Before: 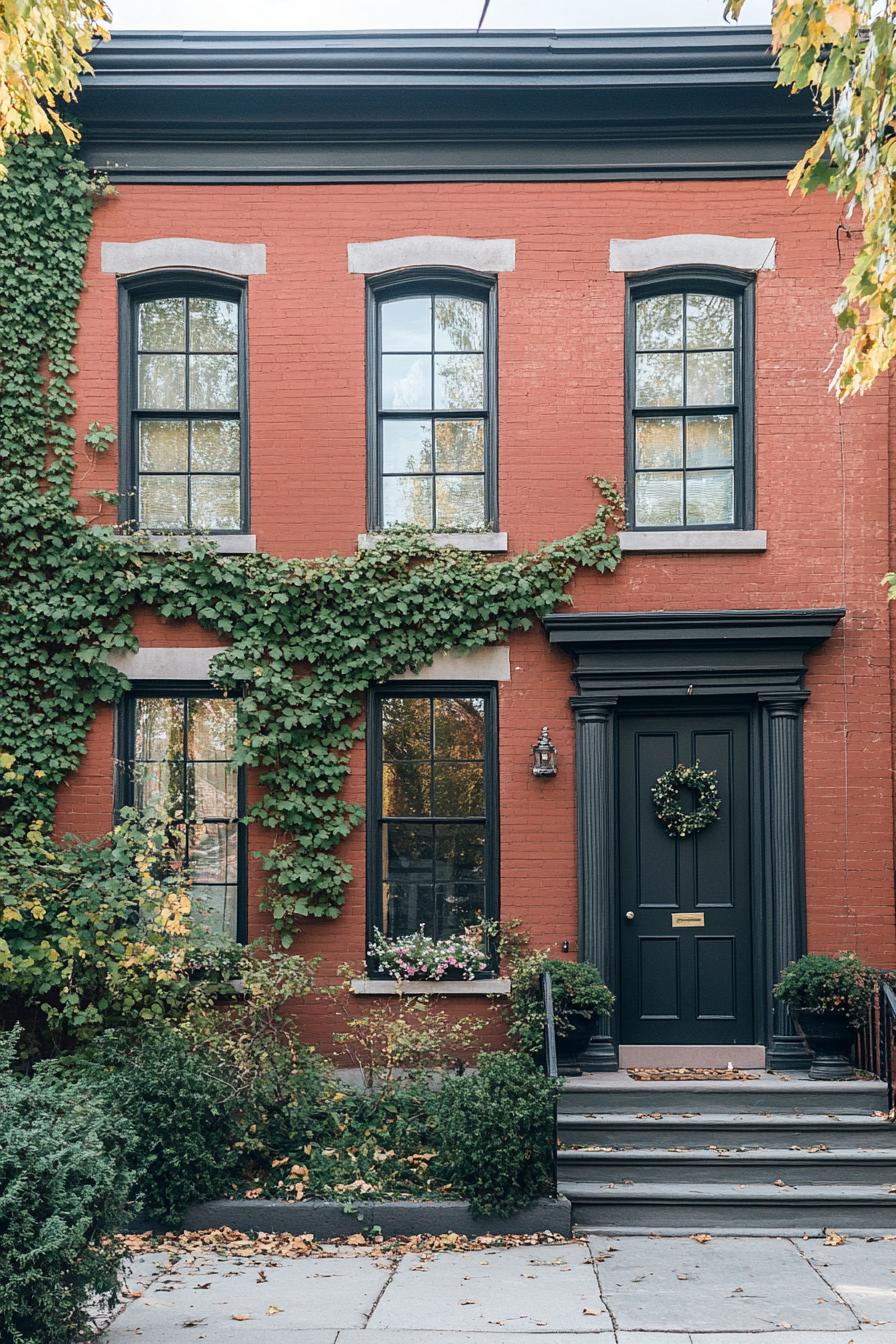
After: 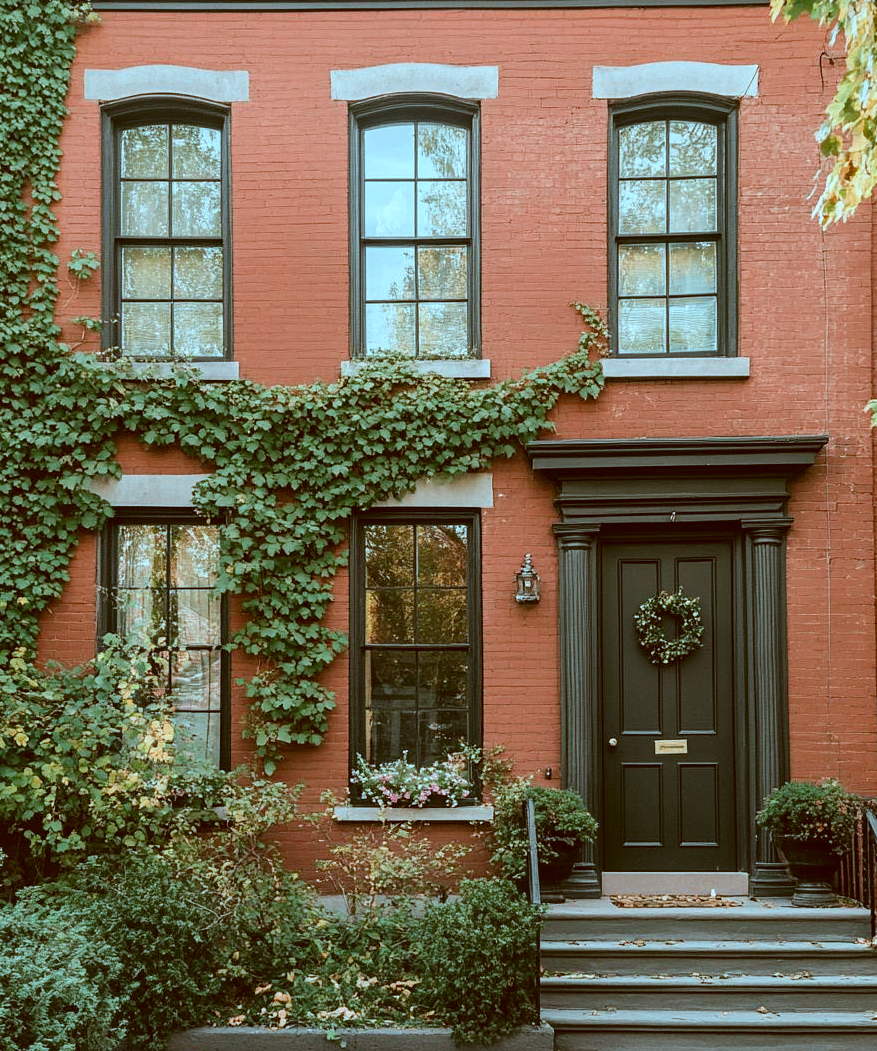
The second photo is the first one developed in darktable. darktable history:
crop and rotate: left 1.934%, top 12.932%, right 0.176%, bottom 8.857%
shadows and highlights: radius 116.73, shadows 42.46, highlights -61.56, soften with gaussian
color correction: highlights a* -14.9, highlights b* -16.82, shadows a* 10, shadows b* 29.38
color balance rgb: perceptual saturation grading › global saturation 0.741%
